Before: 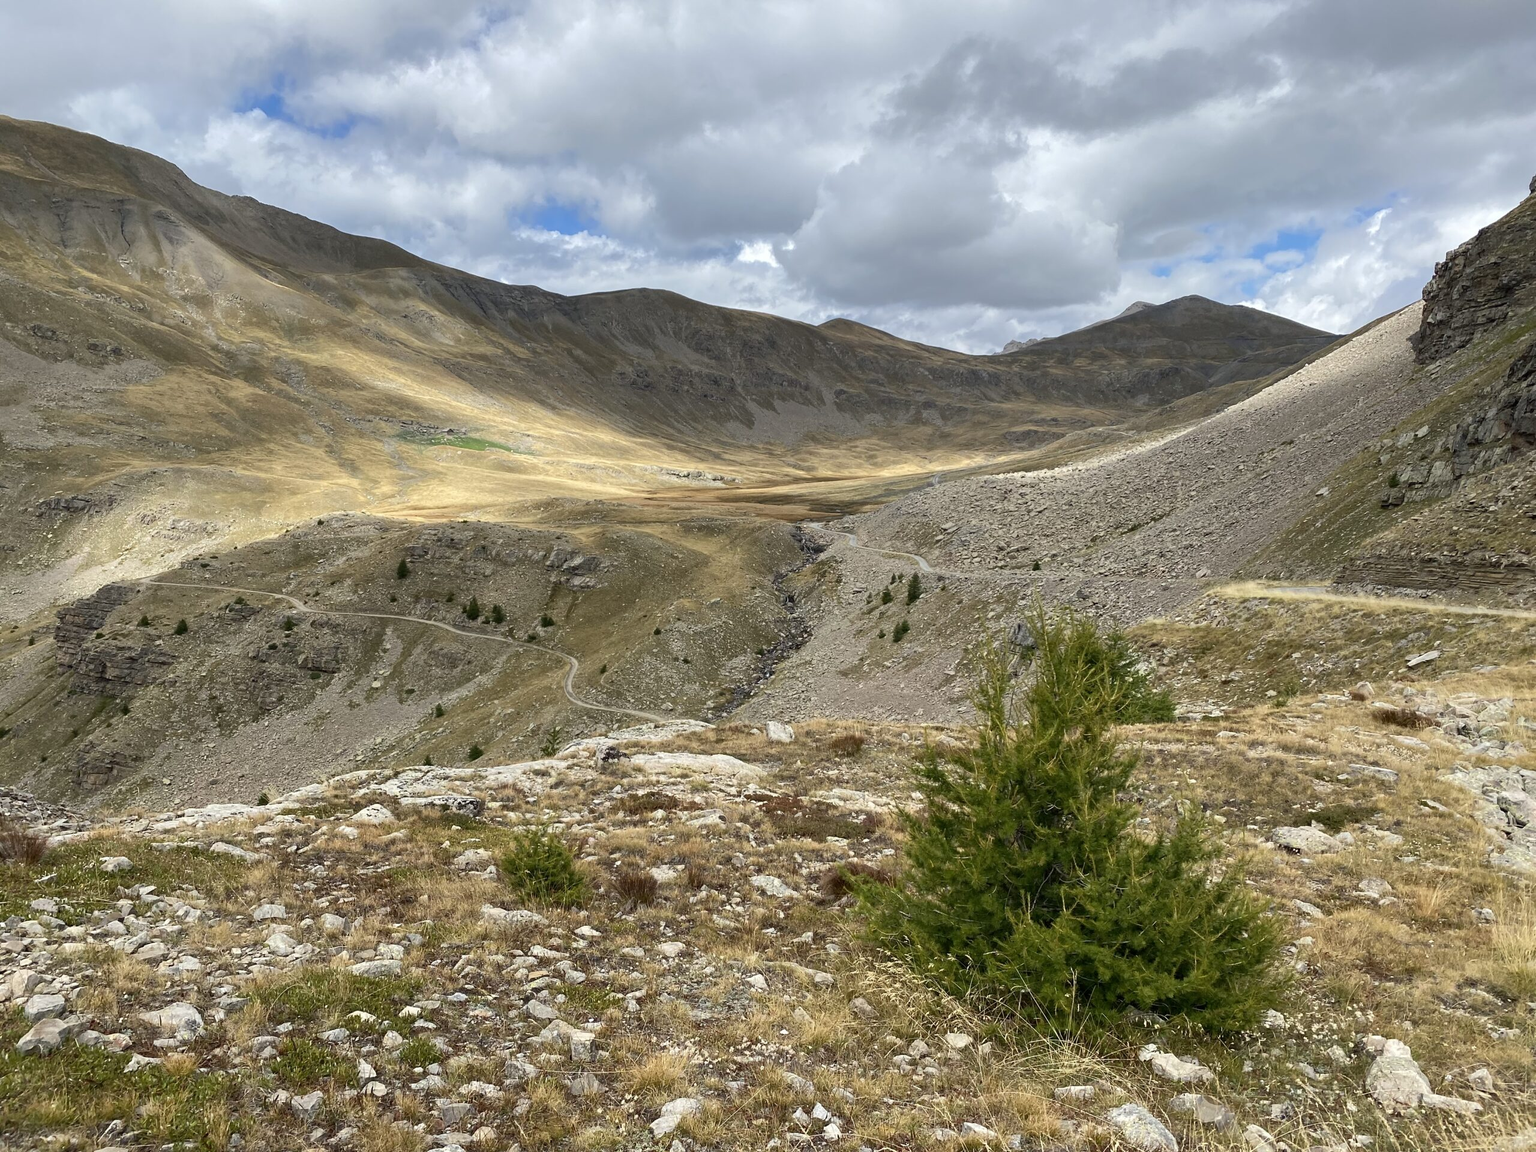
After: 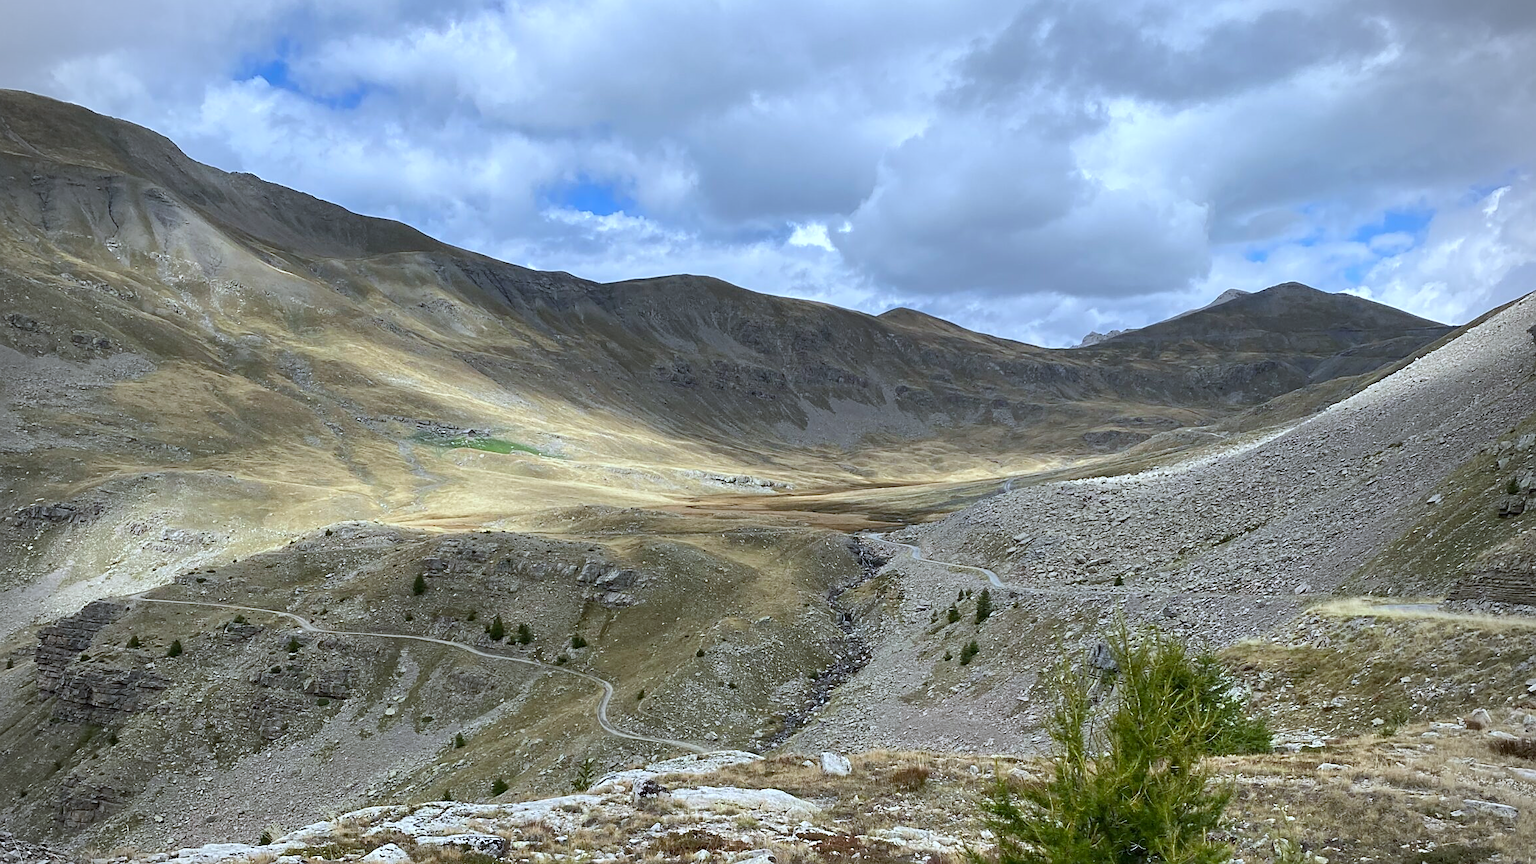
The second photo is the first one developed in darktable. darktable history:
crop: left 1.509%, top 3.452%, right 7.696%, bottom 28.452%
white balance: red 0.926, green 1.003, blue 1.133
vignetting: fall-off radius 45%, brightness -0.33
sharpen: radius 1.864, amount 0.398, threshold 1.271
